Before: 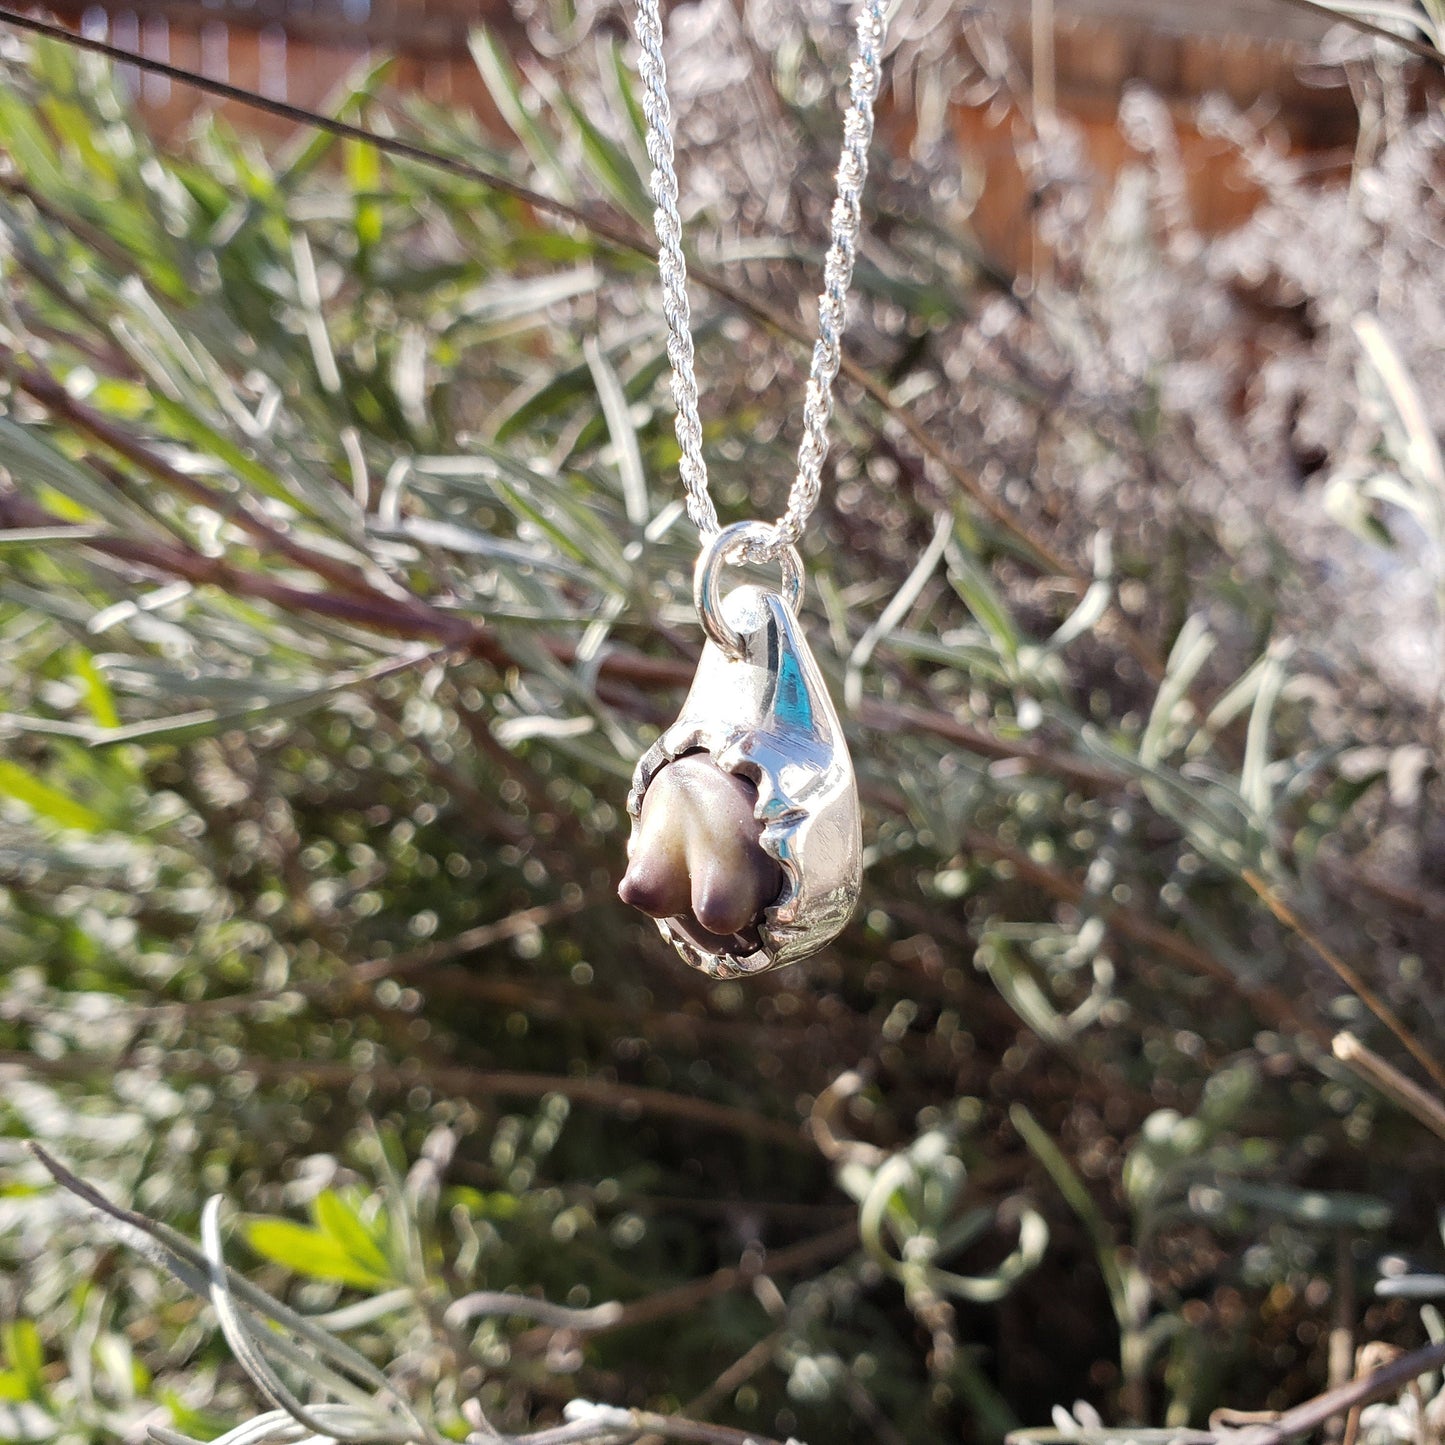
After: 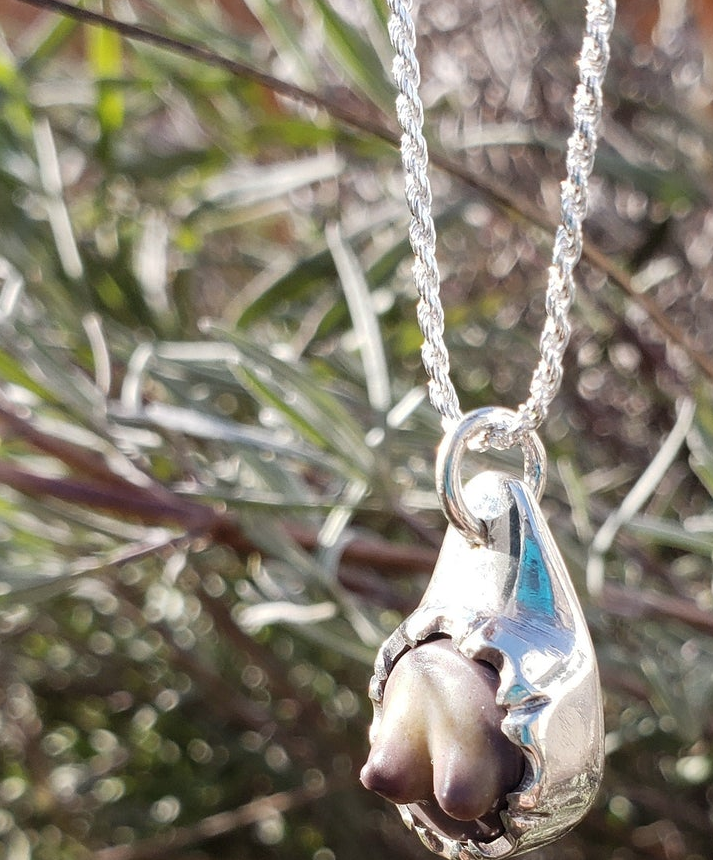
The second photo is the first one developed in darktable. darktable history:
contrast brightness saturation: saturation -0.068
crop: left 17.871%, top 7.924%, right 32.731%, bottom 32.551%
